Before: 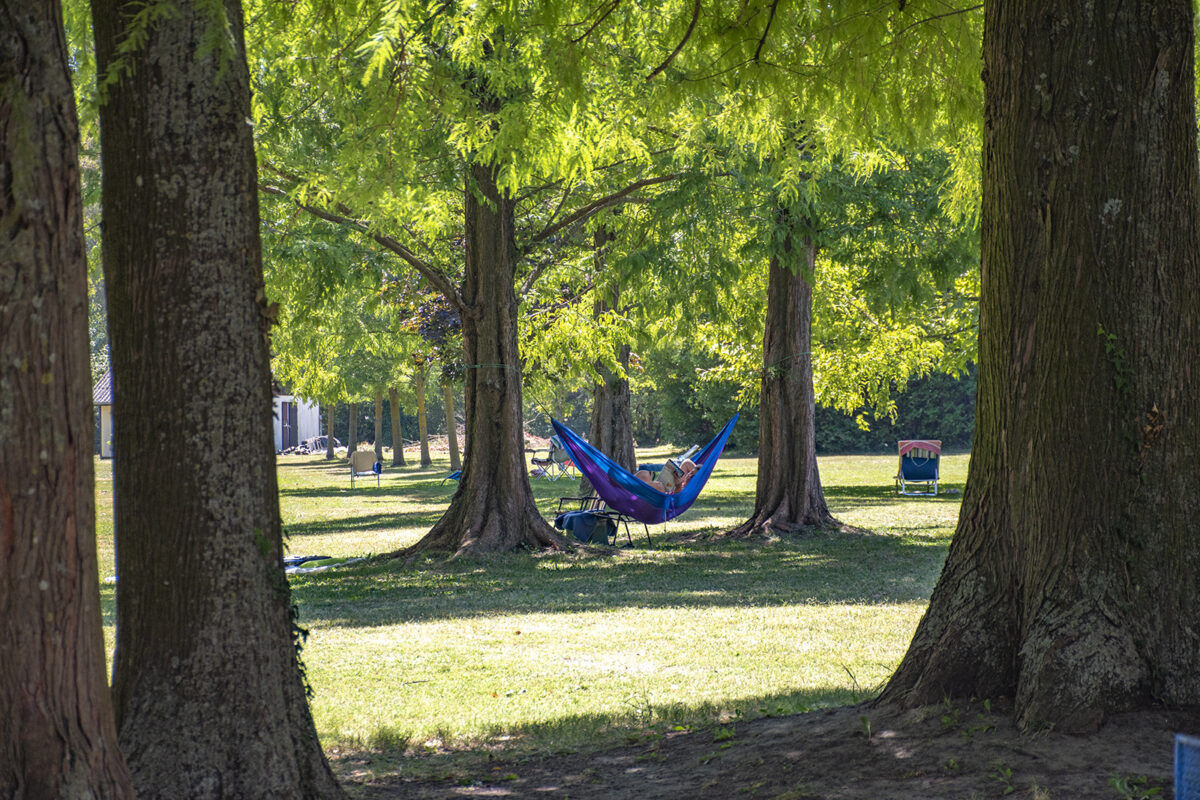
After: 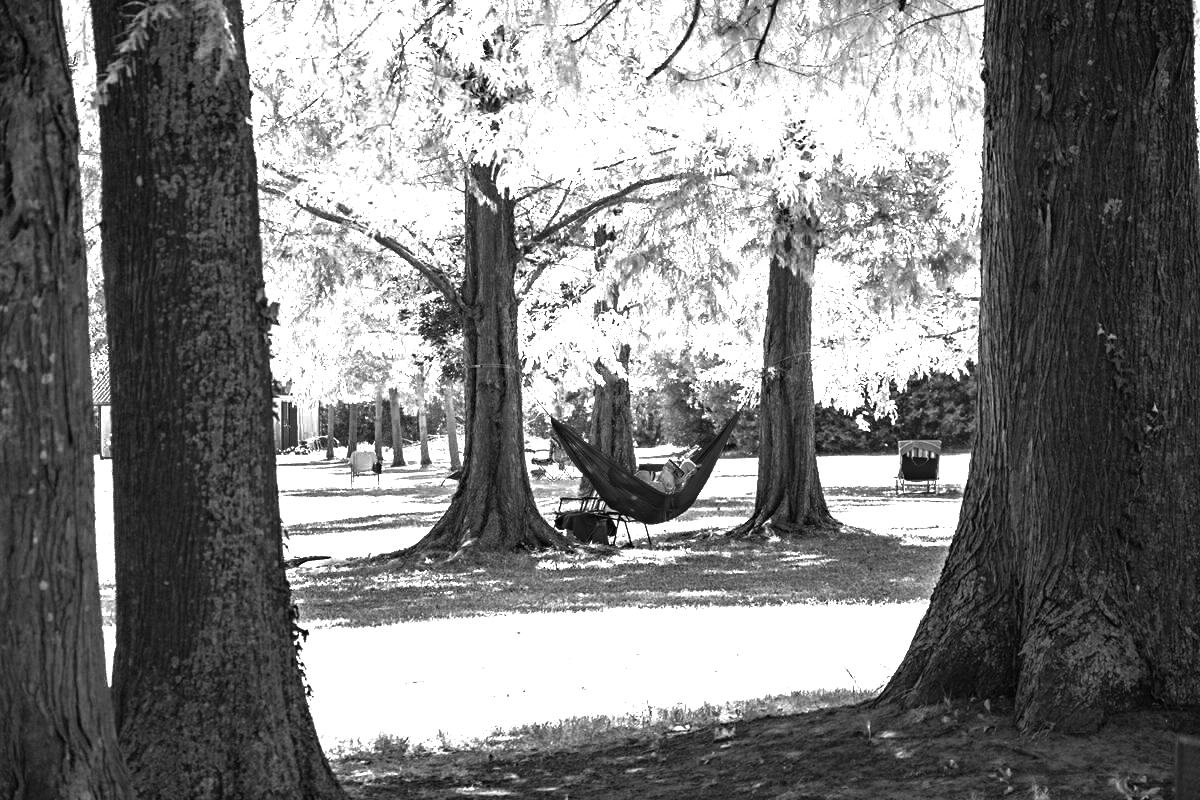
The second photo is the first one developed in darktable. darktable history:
color zones: curves: ch0 [(0, 0.554) (0.146, 0.662) (0.293, 0.86) (0.503, 0.774) (0.637, 0.106) (0.74, 0.072) (0.866, 0.488) (0.998, 0.569)]; ch1 [(0, 0) (0.143, 0) (0.286, 0) (0.429, 0) (0.571, 0) (0.714, 0) (0.857, 0)]
color balance: mode lift, gamma, gain (sRGB), lift [0.997, 0.979, 1.021, 1.011], gamma [1, 1.084, 0.916, 0.998], gain [1, 0.87, 1.13, 1.101], contrast 4.55%, contrast fulcrum 38.24%, output saturation 104.09%
white balance: red 1.029, blue 0.92
